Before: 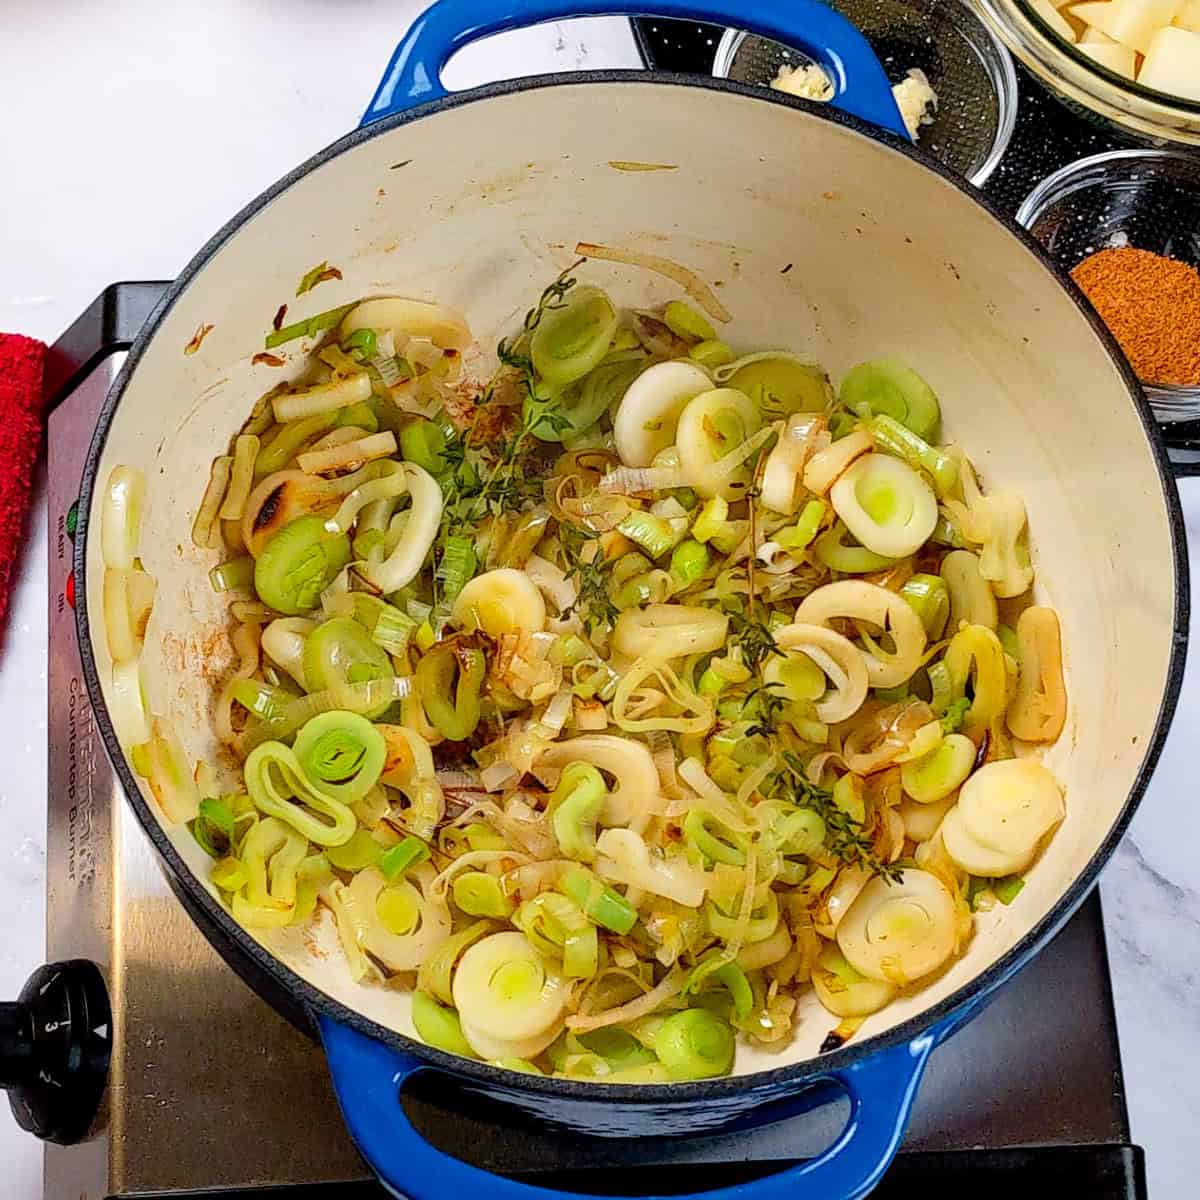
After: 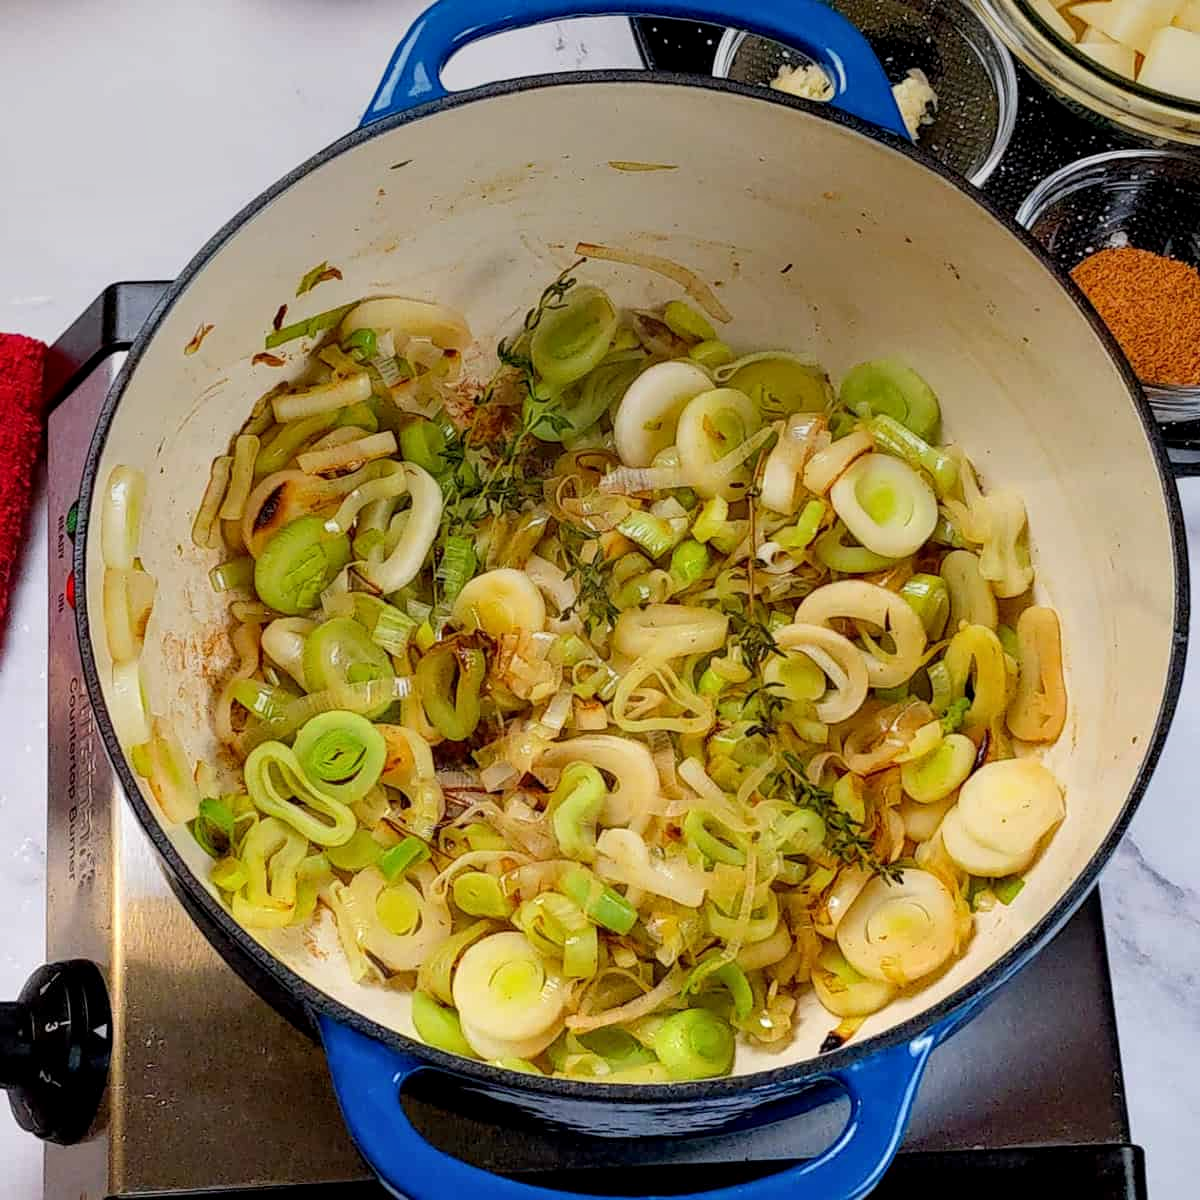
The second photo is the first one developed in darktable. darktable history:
graduated density: on, module defaults
local contrast: highlights 100%, shadows 100%, detail 120%, midtone range 0.2
